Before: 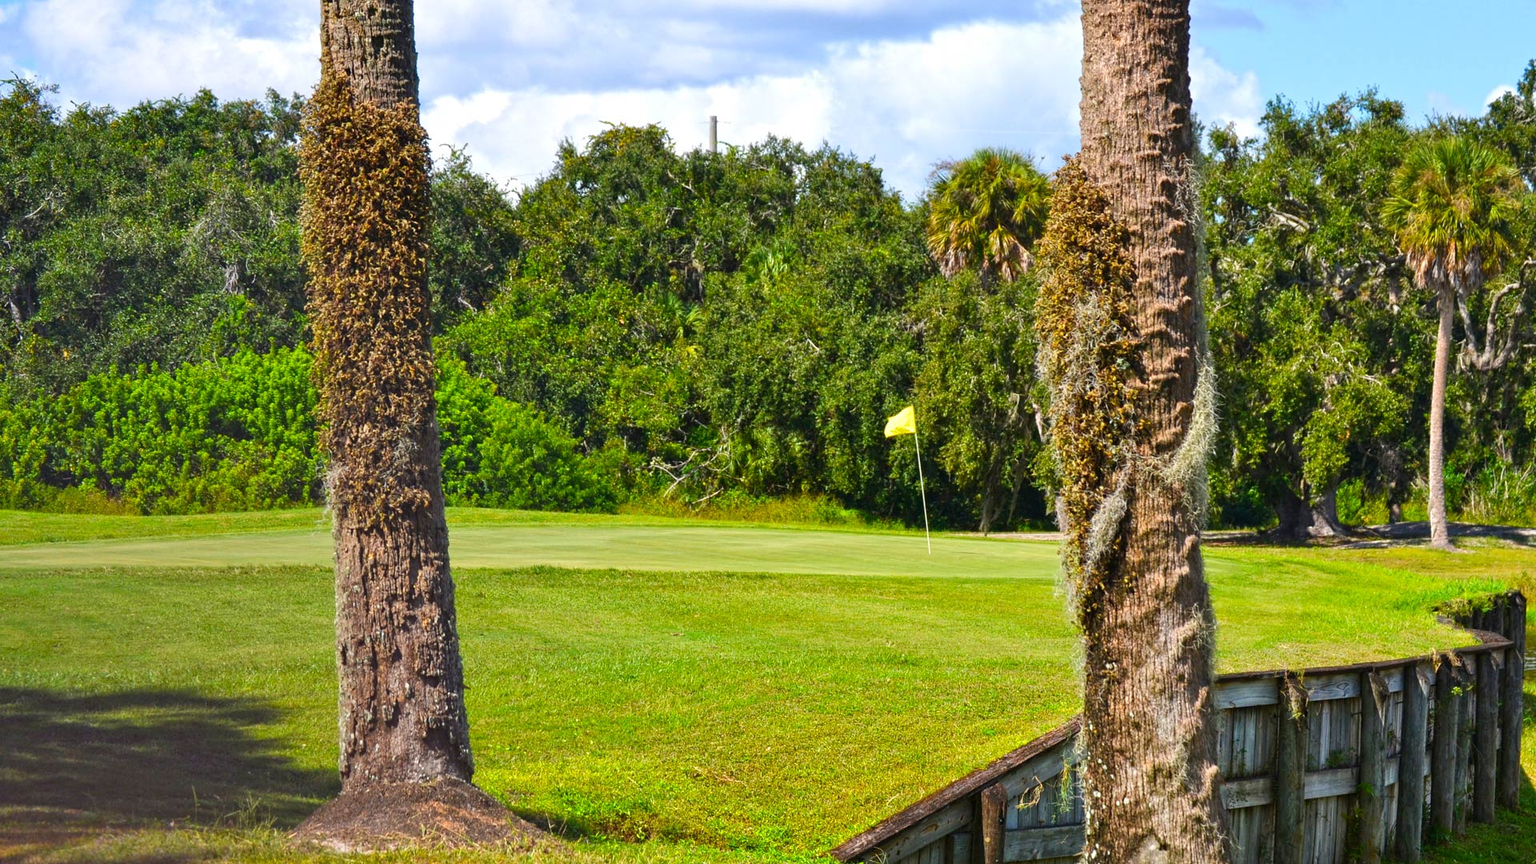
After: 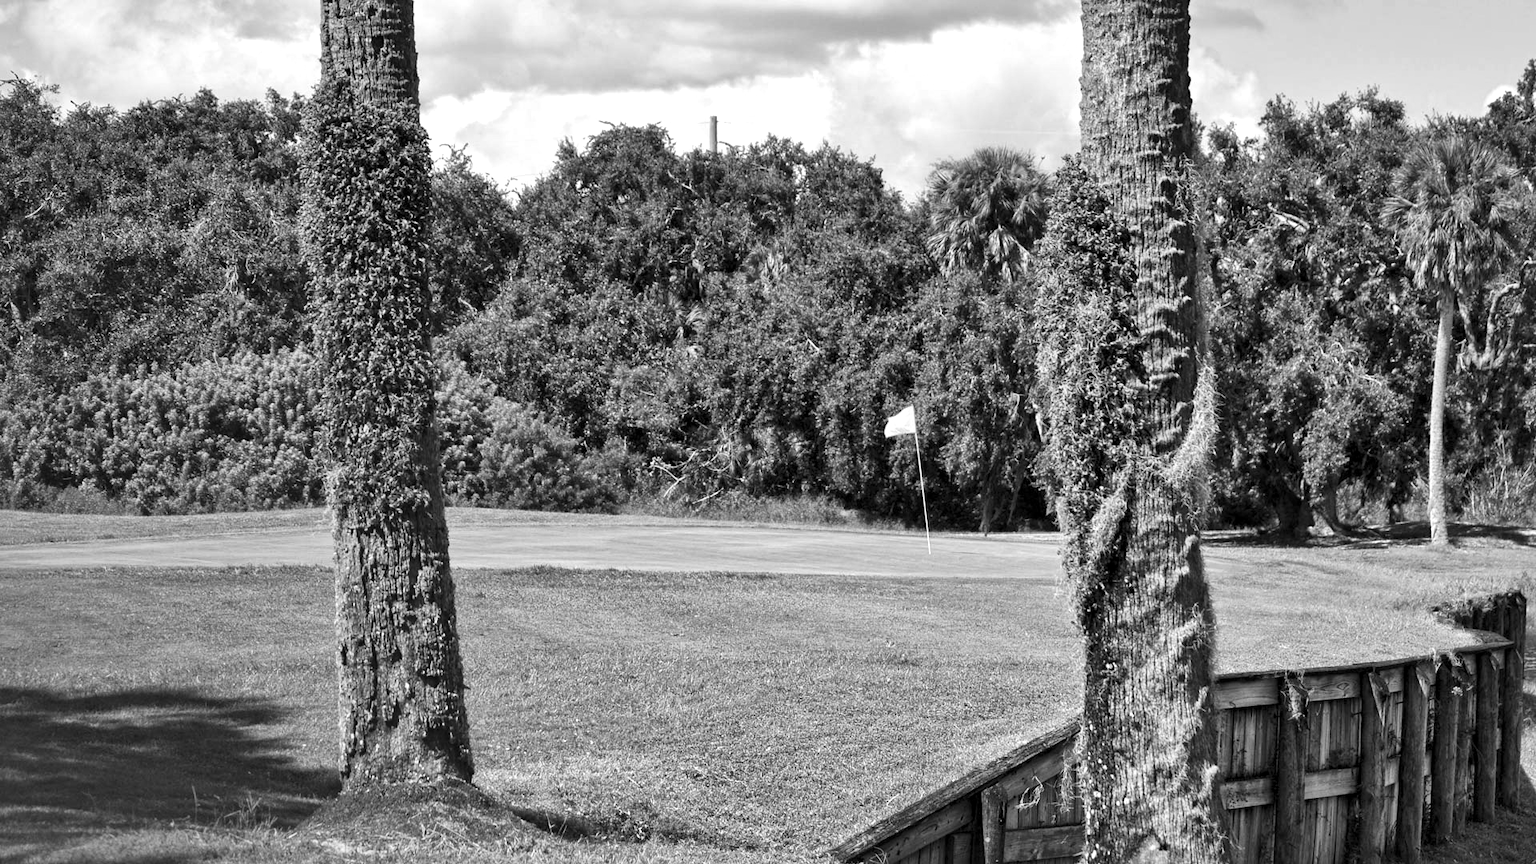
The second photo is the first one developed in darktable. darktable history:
monochrome: a 1.94, b -0.638
local contrast: mode bilateral grid, contrast 25, coarseness 60, detail 151%, midtone range 0.2
